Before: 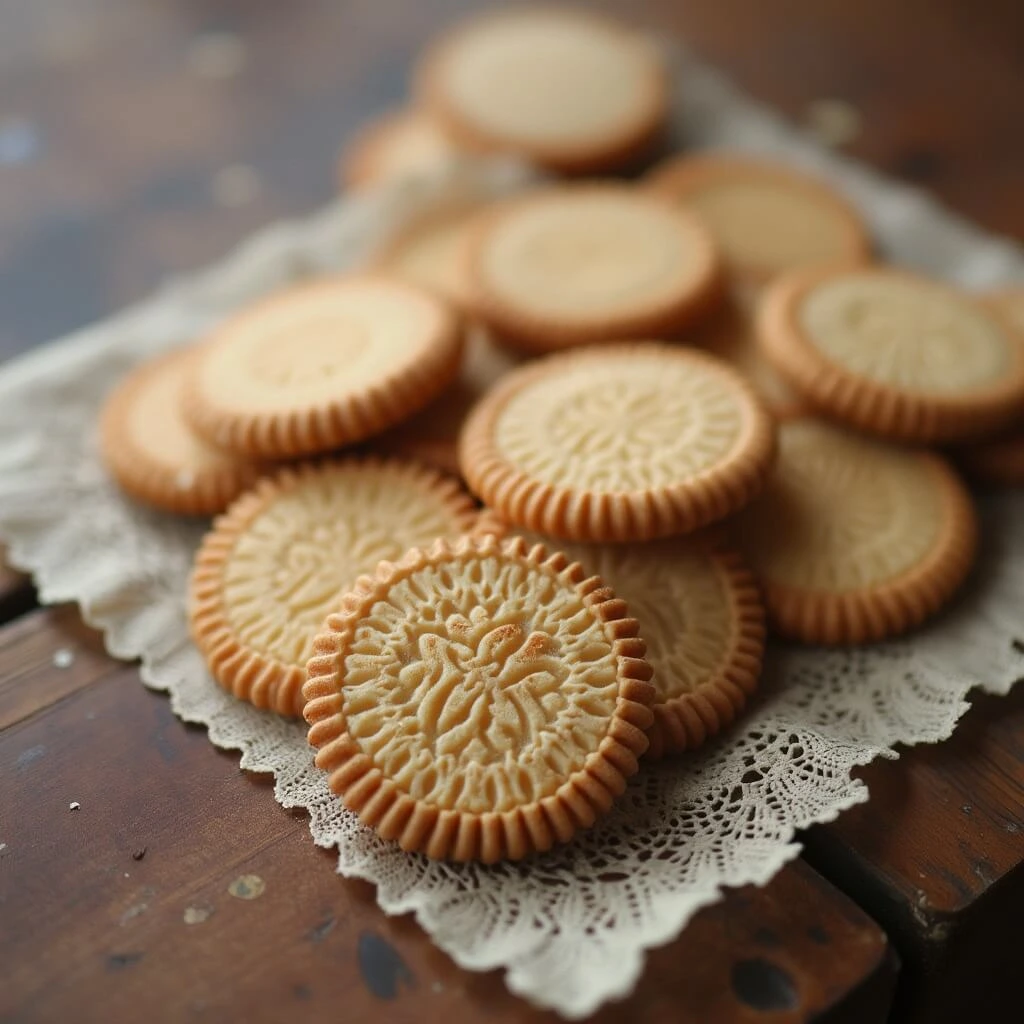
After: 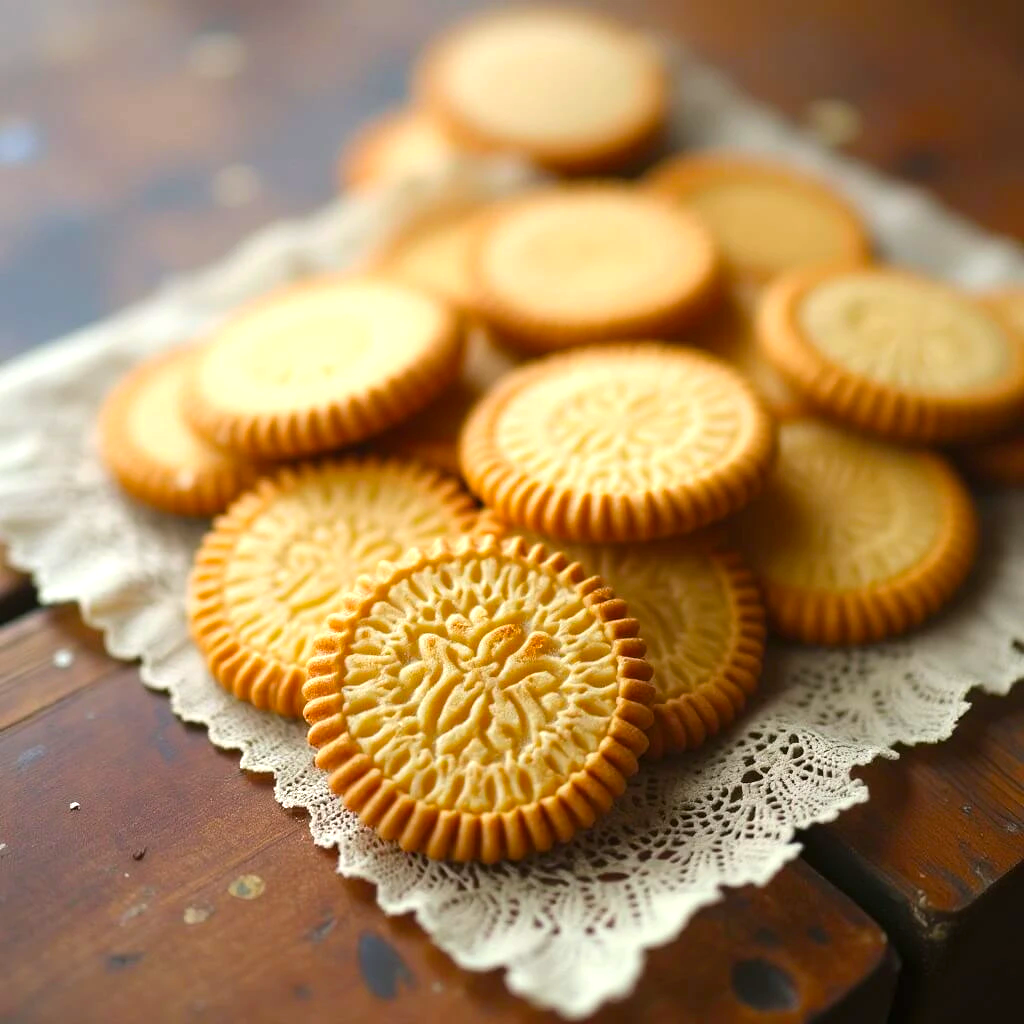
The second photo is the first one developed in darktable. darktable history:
tone equalizer: mask exposure compensation -0.509 EV
color balance rgb: perceptual saturation grading › global saturation 31.131%, global vibrance 20%
exposure: black level correction 0, exposure 0.696 EV, compensate highlight preservation false
